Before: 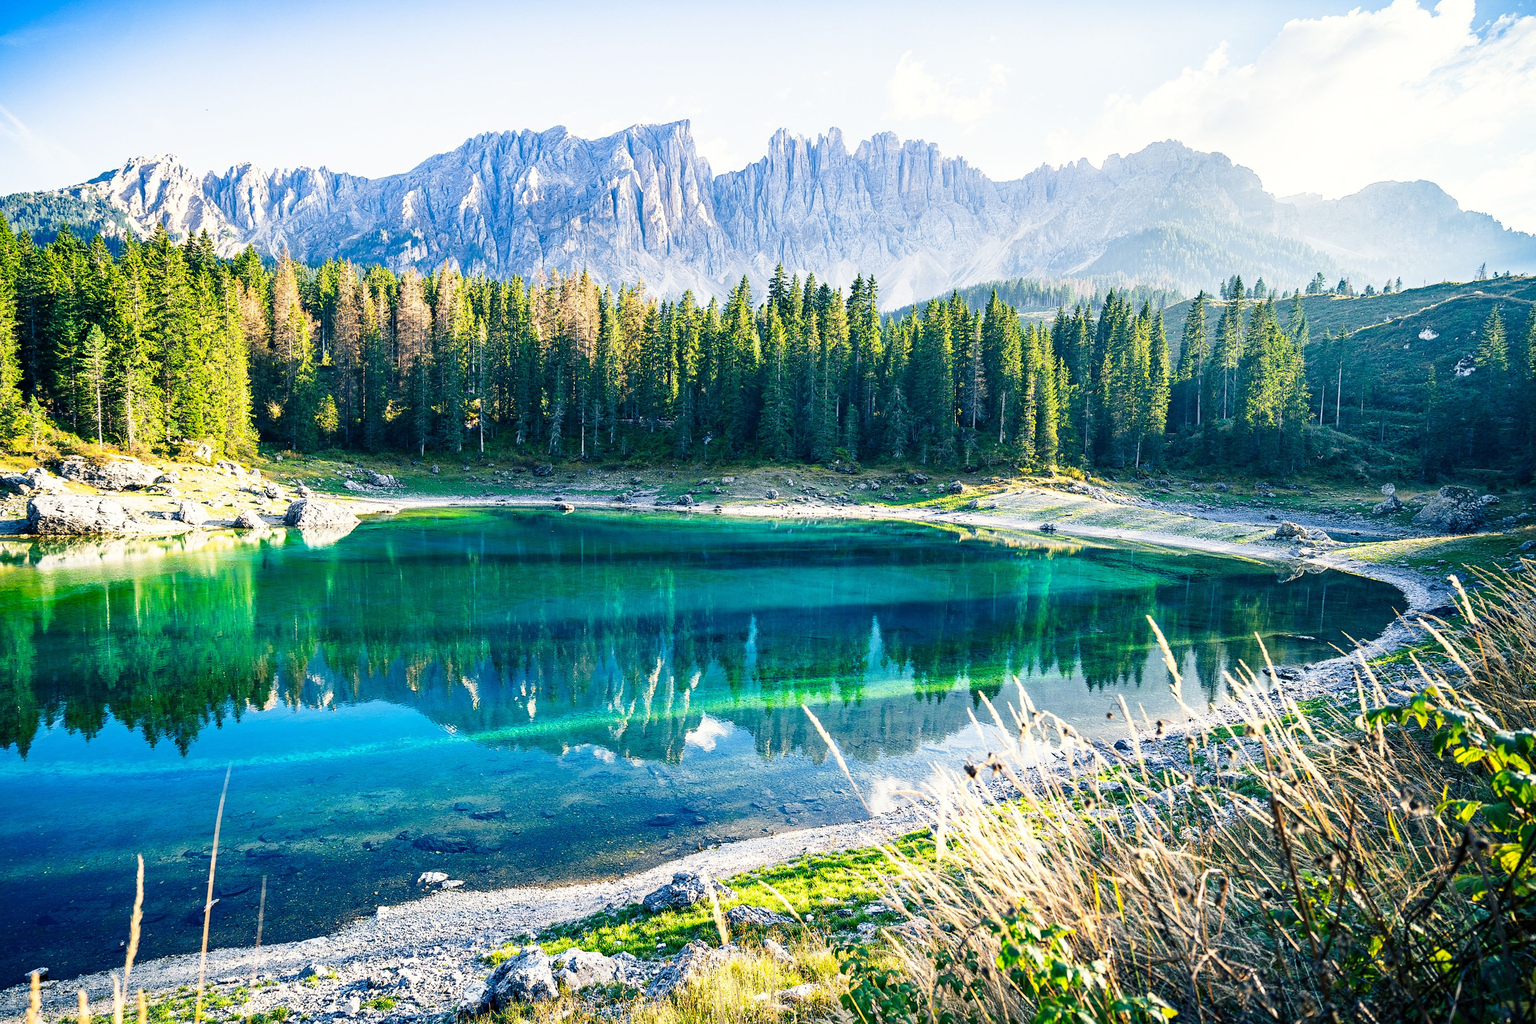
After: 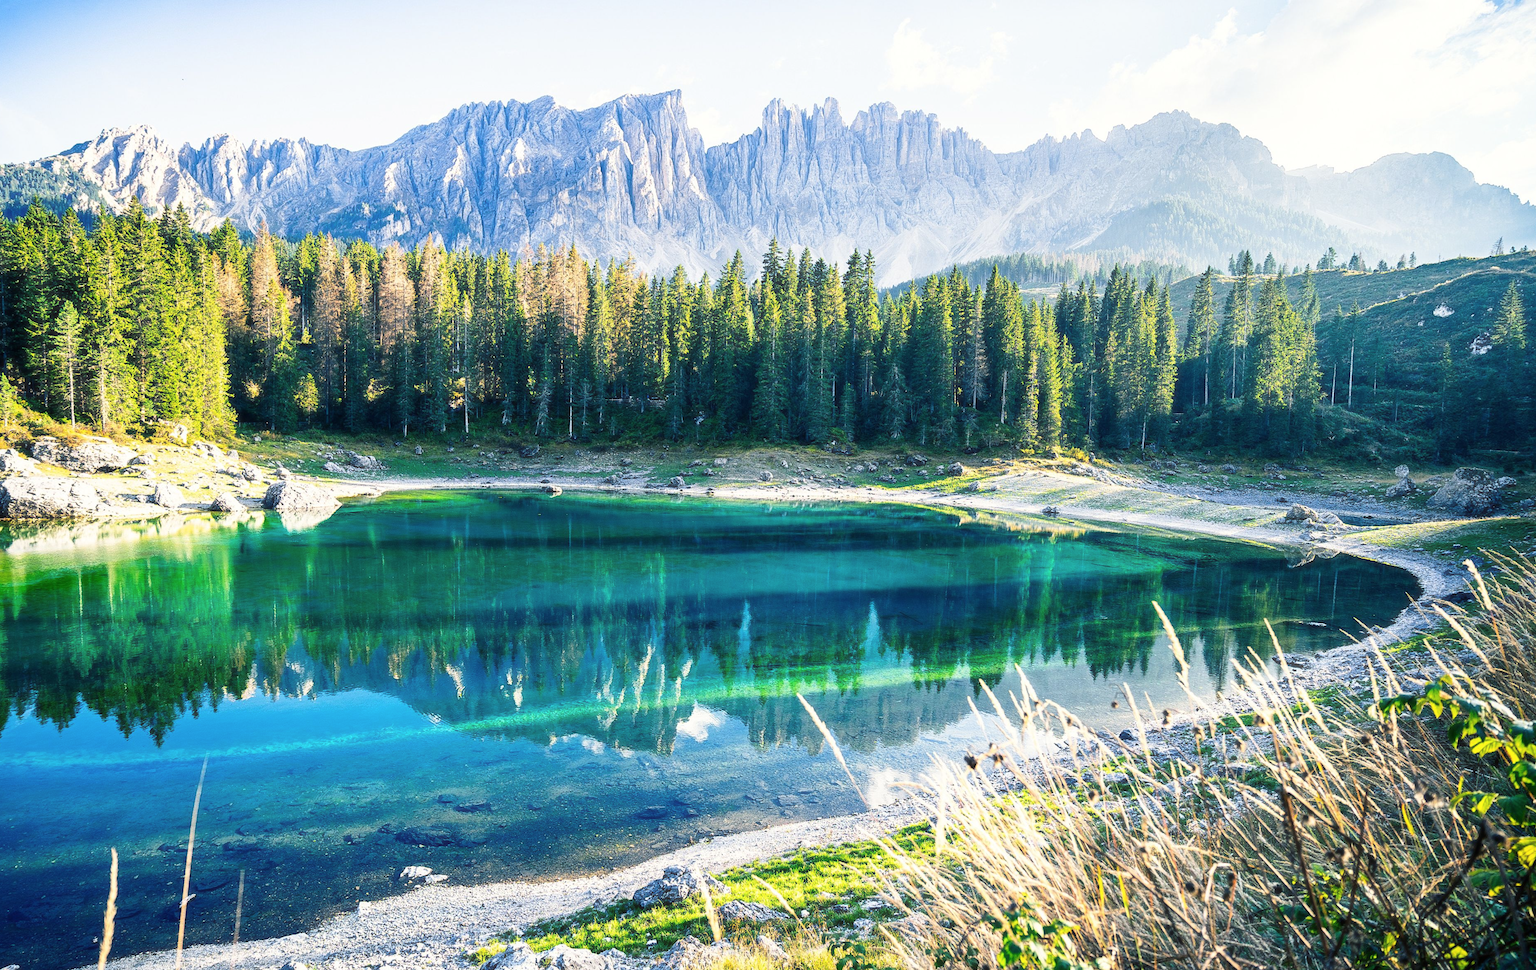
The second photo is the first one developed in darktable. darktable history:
haze removal: strength -0.1, adaptive false
crop: left 1.964%, top 3.251%, right 1.122%, bottom 4.933%
